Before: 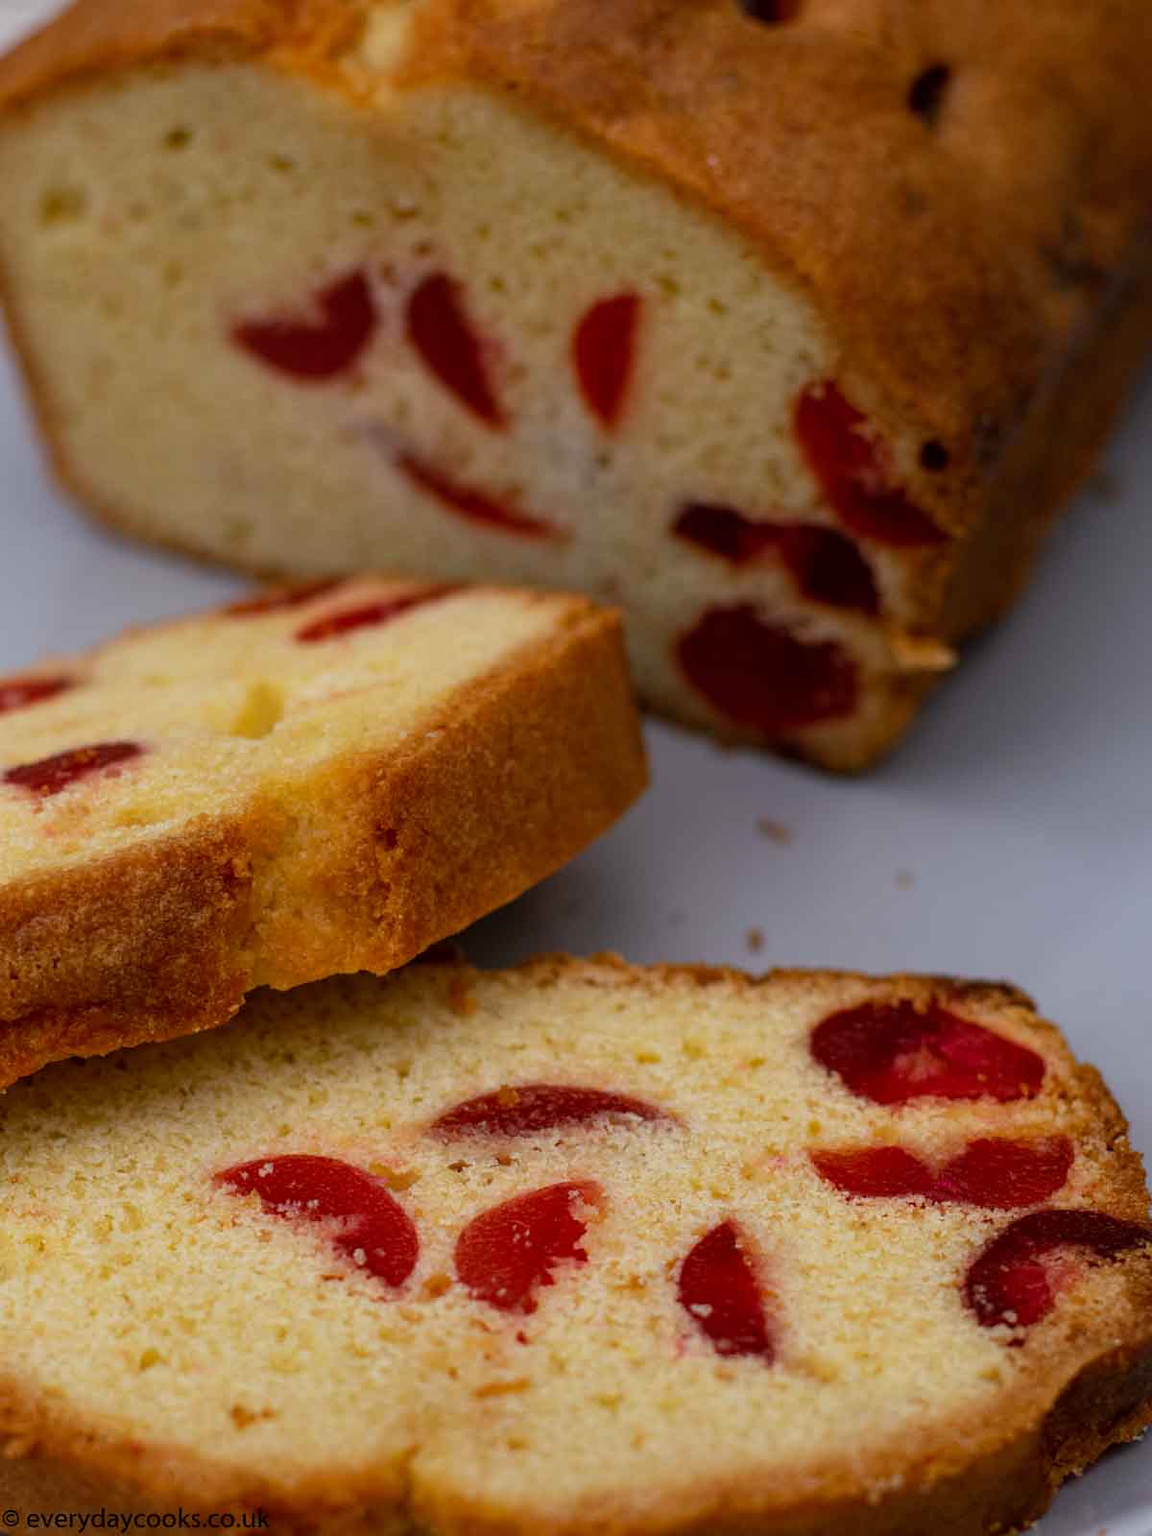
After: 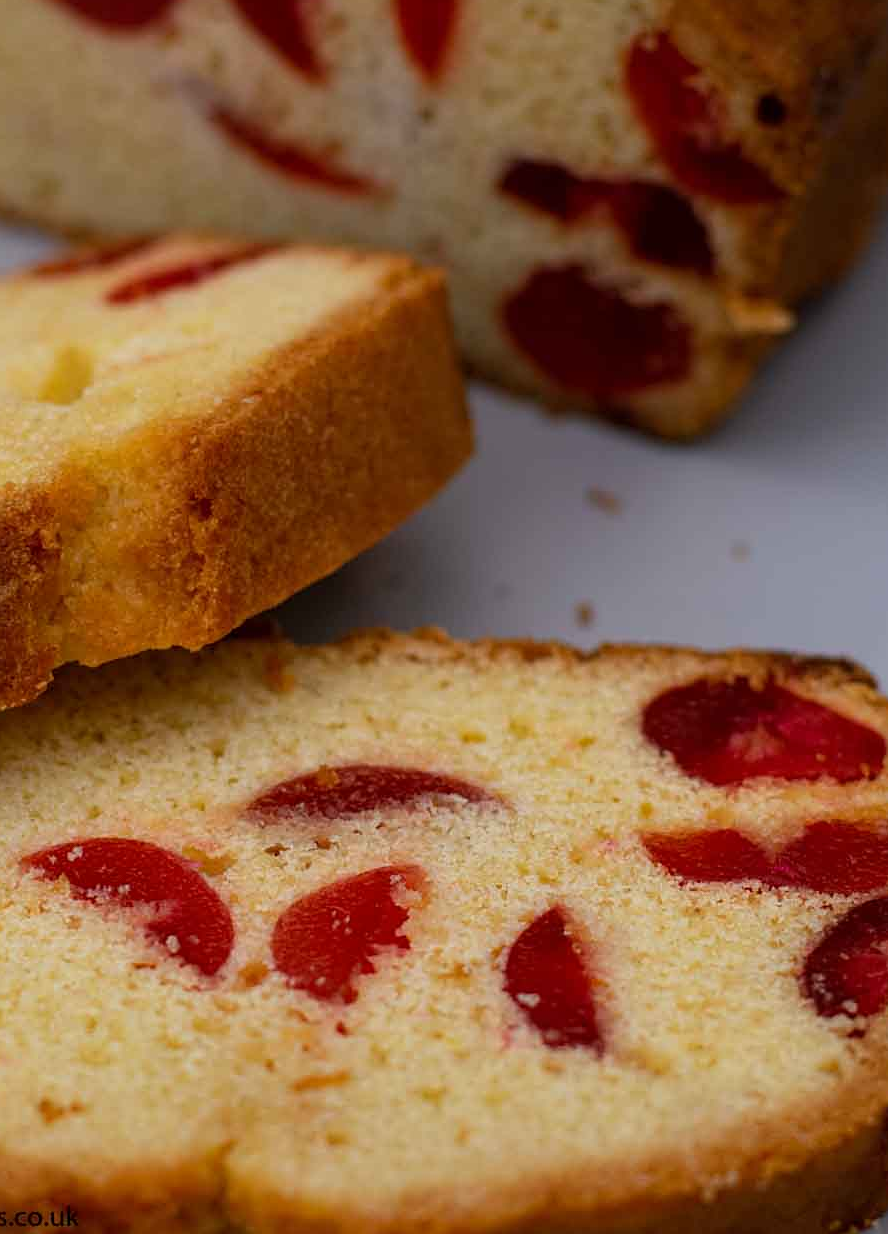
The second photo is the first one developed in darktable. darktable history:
crop: left 16.871%, top 22.857%, right 9.116%
sharpen: amount 0.2
